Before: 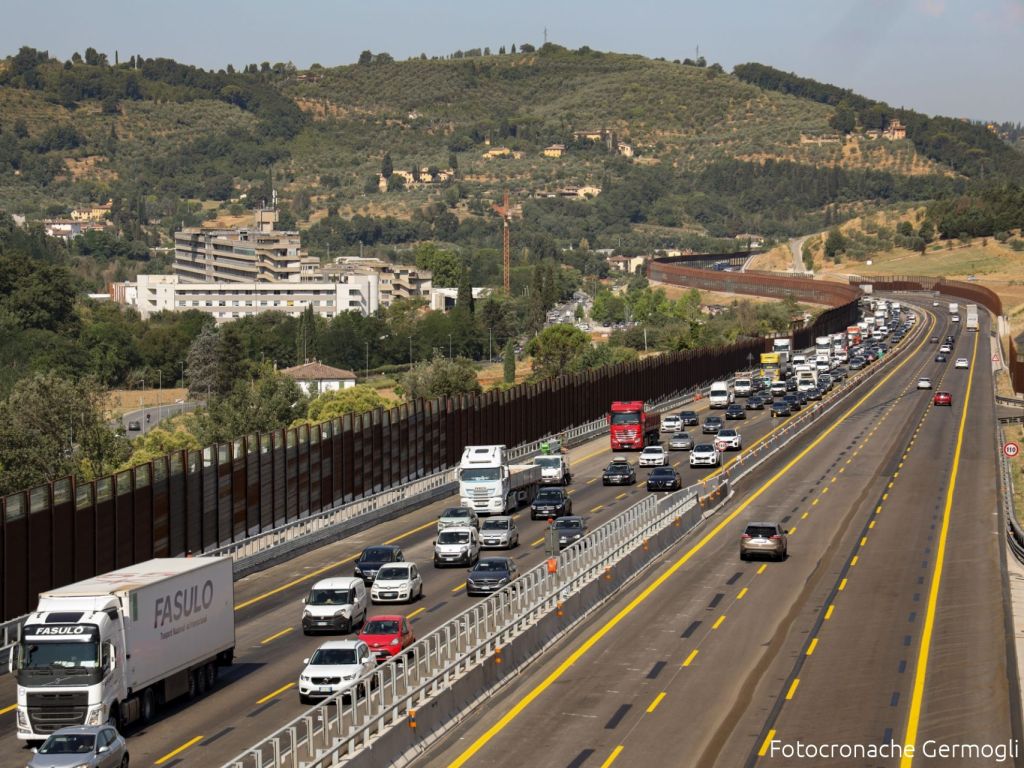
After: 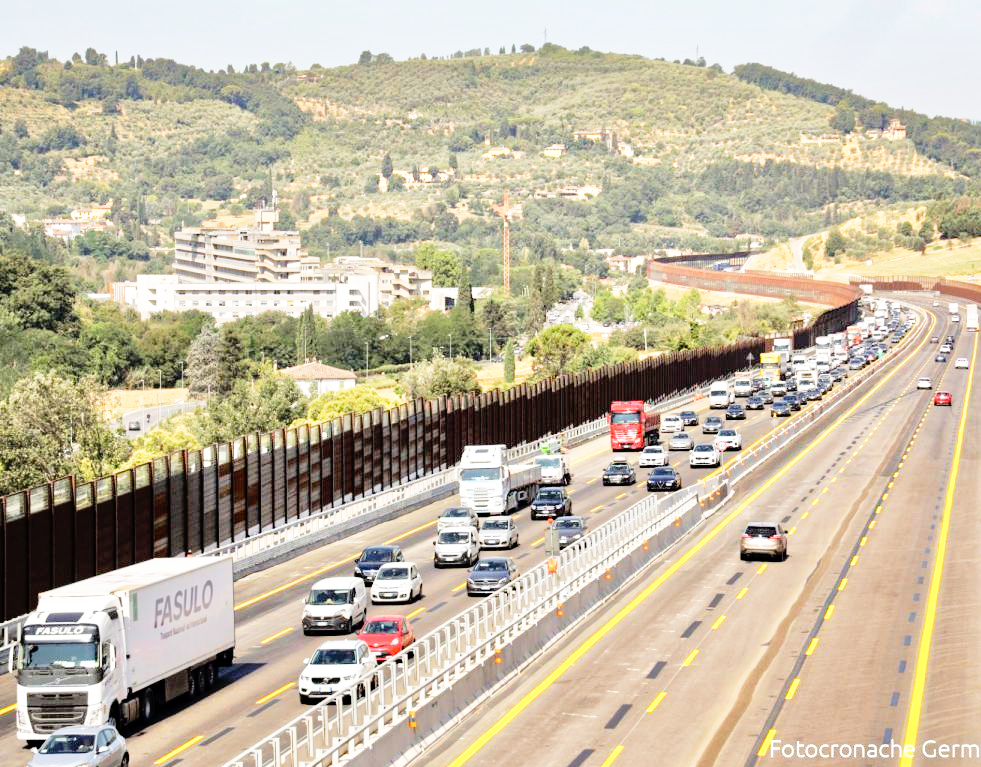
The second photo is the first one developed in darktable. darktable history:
tone equalizer: -7 EV 0.15 EV, -6 EV 0.6 EV, -5 EV 1.15 EV, -4 EV 1.33 EV, -3 EV 1.15 EV, -2 EV 0.6 EV, -1 EV 0.15 EV, mask exposure compensation -0.5 EV
base curve: curves: ch0 [(0, 0) (0.012, 0.01) (0.073, 0.168) (0.31, 0.711) (0.645, 0.957) (1, 1)], preserve colors none
crop: right 4.126%, bottom 0.031%
